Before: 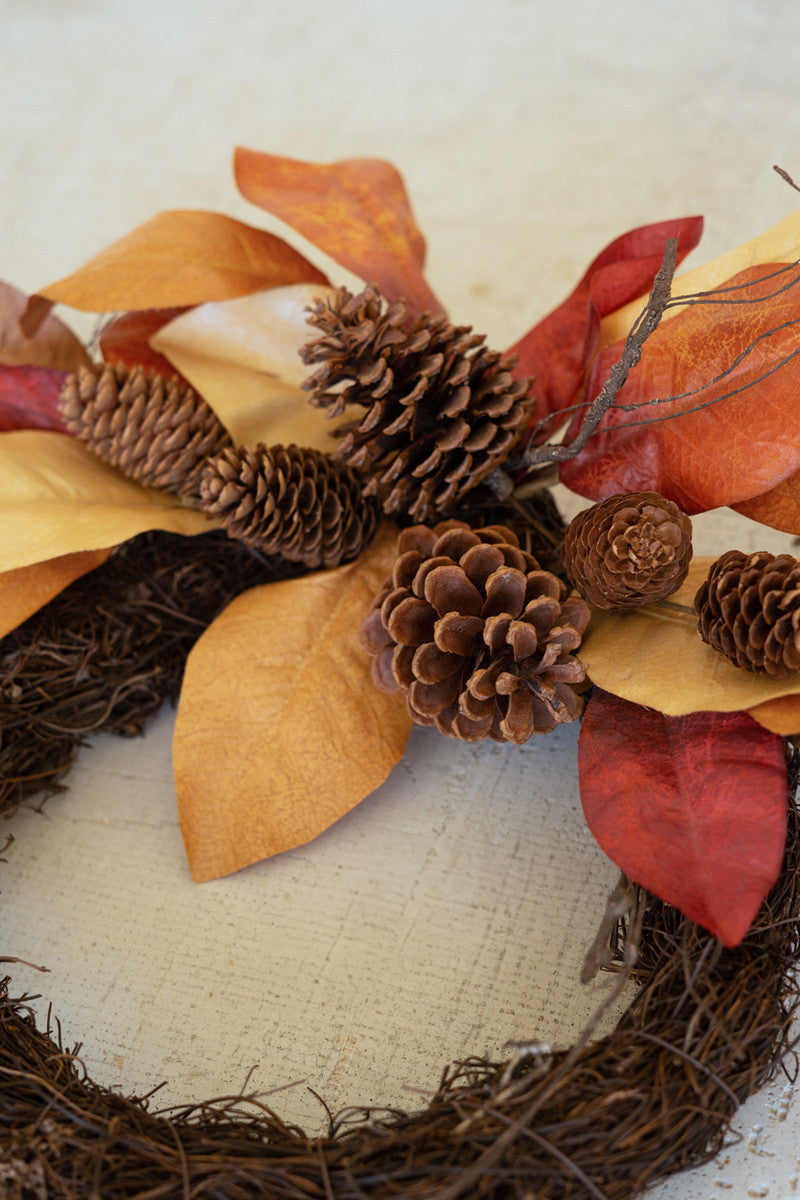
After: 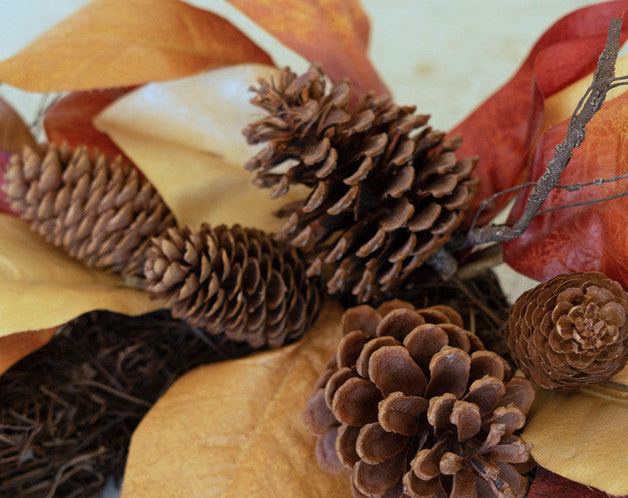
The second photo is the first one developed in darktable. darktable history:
crop: left 7.036%, top 18.398%, right 14.379%, bottom 40.043%
color calibration: illuminant F (fluorescent), F source F9 (Cool White Deluxe 4150 K) – high CRI, x 0.374, y 0.373, temperature 4158.34 K
